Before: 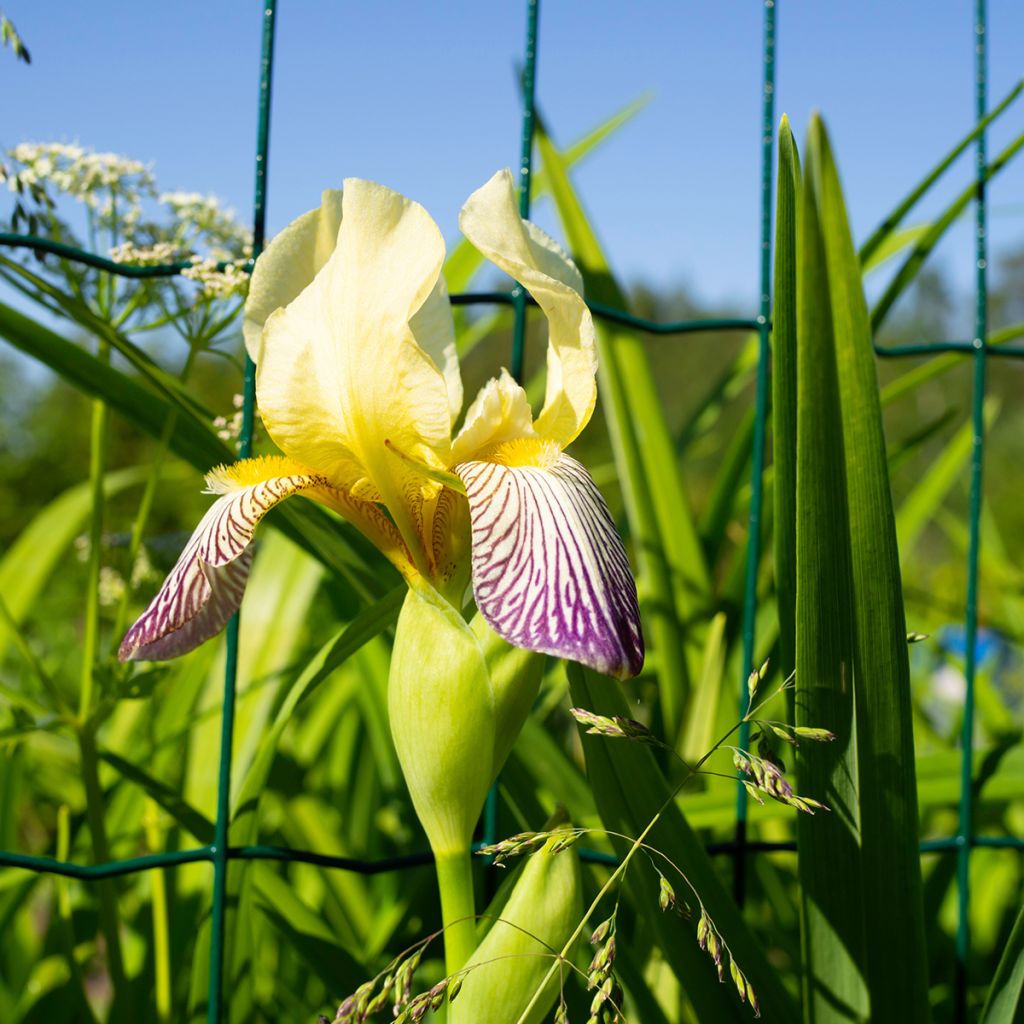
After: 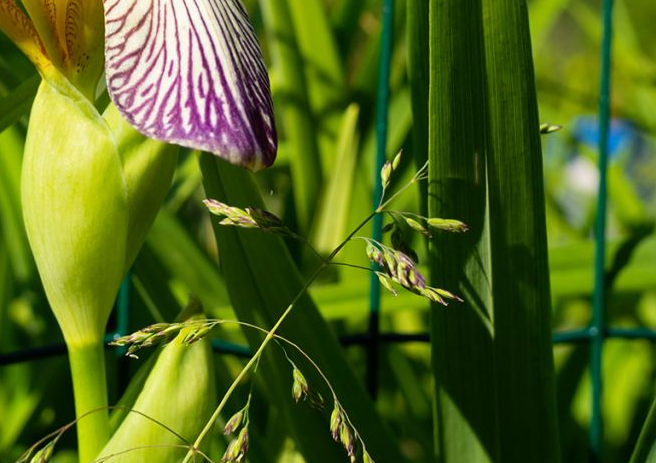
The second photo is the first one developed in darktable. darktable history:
crop and rotate: left 35.844%, top 49.741%, bottom 5.001%
exposure: compensate highlight preservation false
